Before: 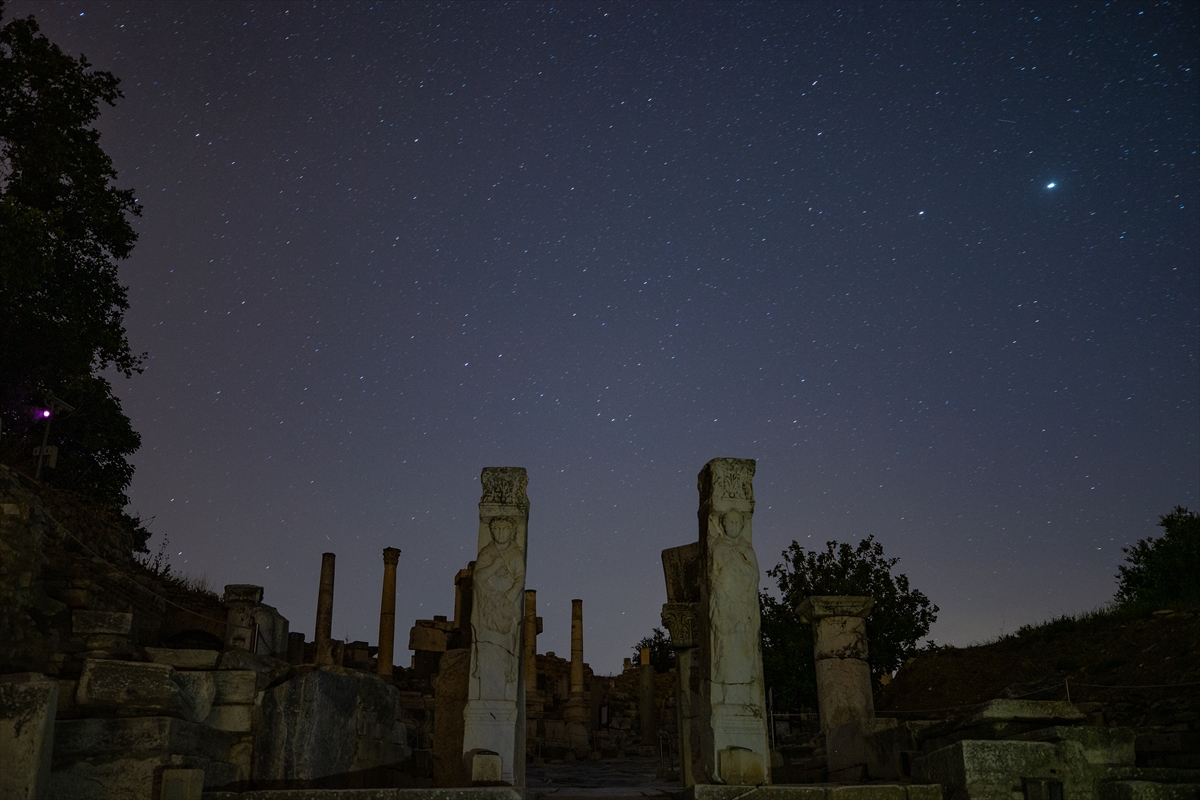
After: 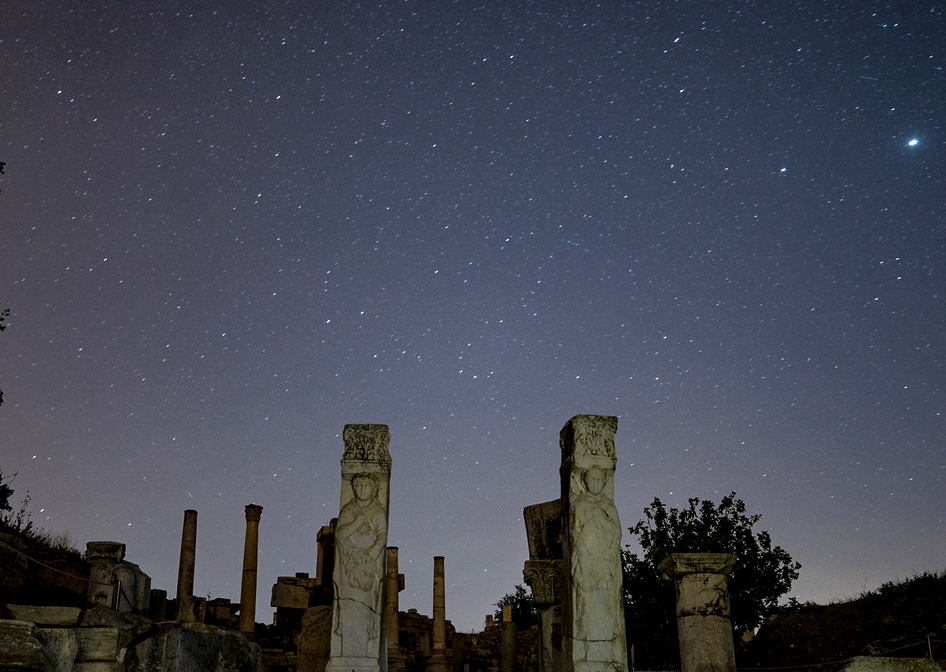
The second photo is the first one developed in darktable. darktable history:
crop: left 11.555%, top 5.406%, right 9.591%, bottom 10.471%
exposure: exposure 0.611 EV, compensate highlight preservation false
local contrast: highlights 218%, shadows 121%, detail 138%, midtone range 0.256
